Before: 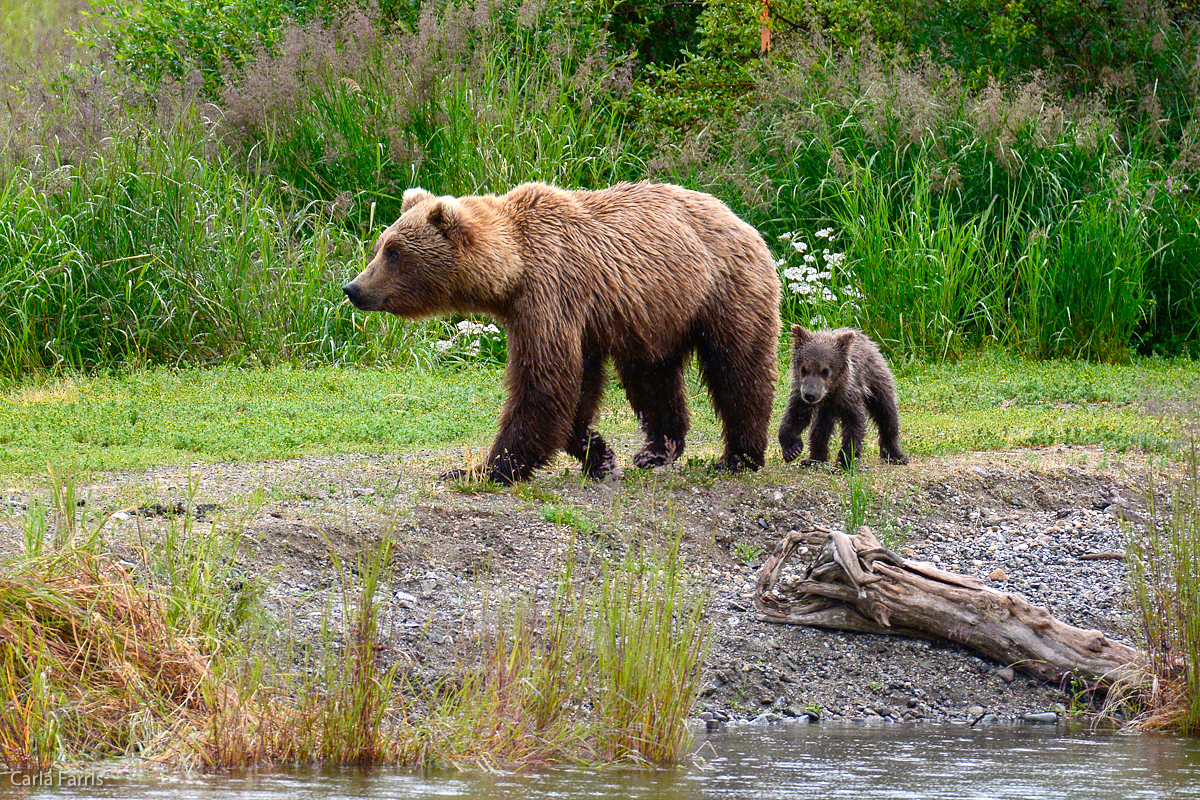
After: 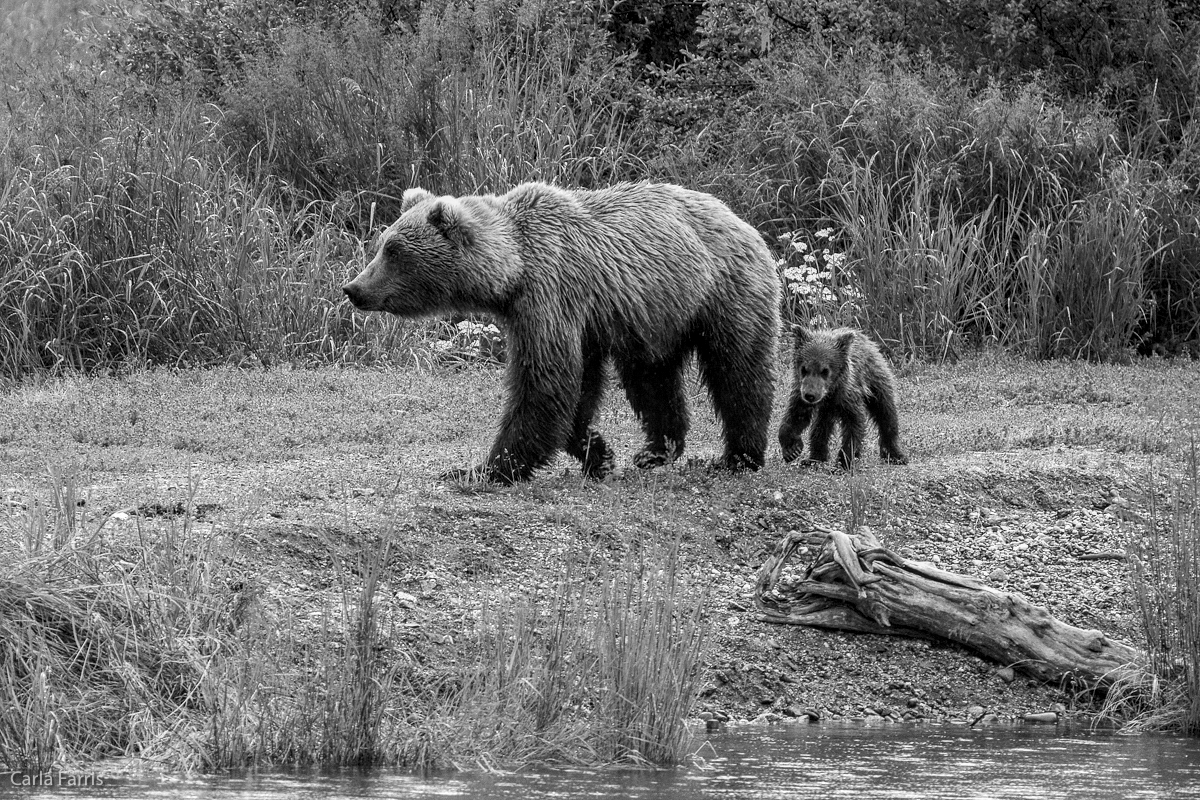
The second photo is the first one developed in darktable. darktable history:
local contrast: on, module defaults
color calibration: output gray [0.267, 0.423, 0.267, 0], x 0.329, y 0.343, temperature 5655.53 K
